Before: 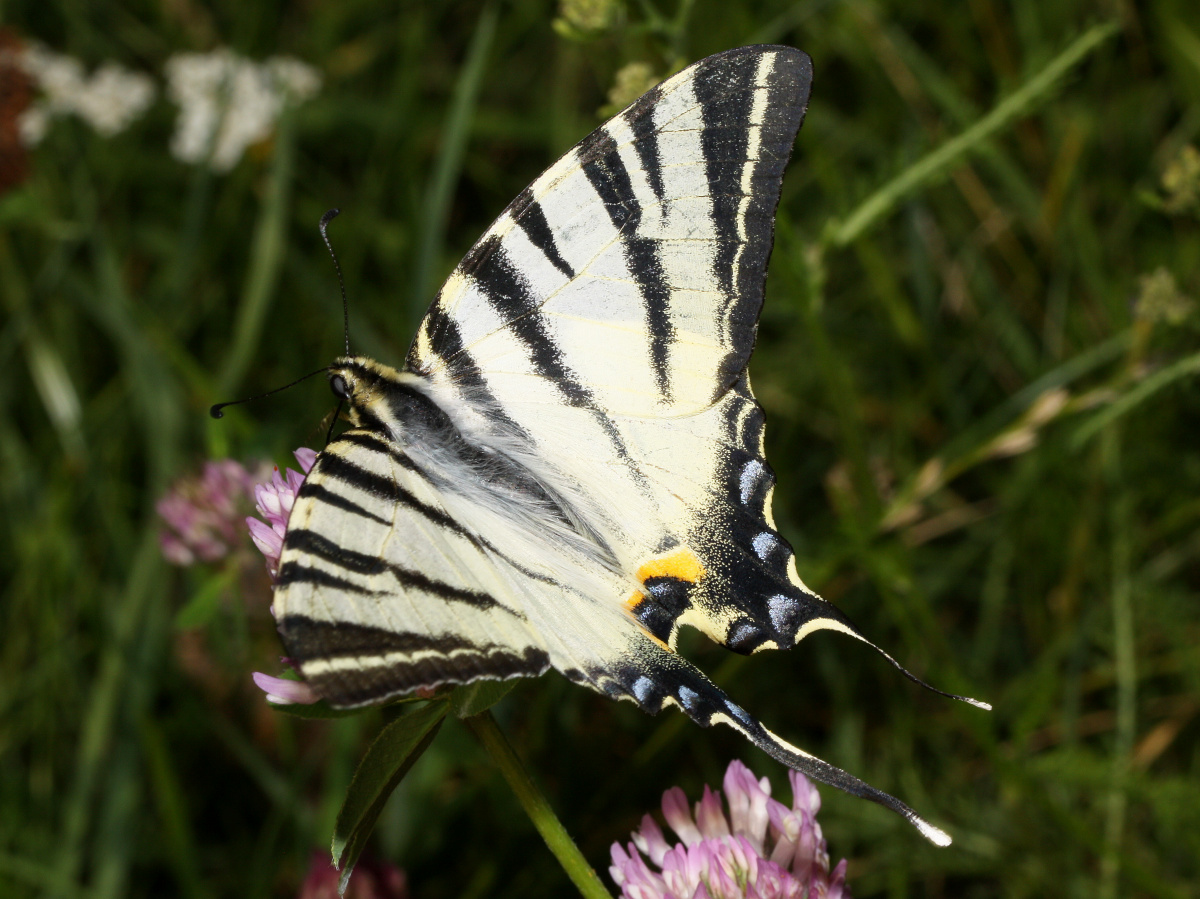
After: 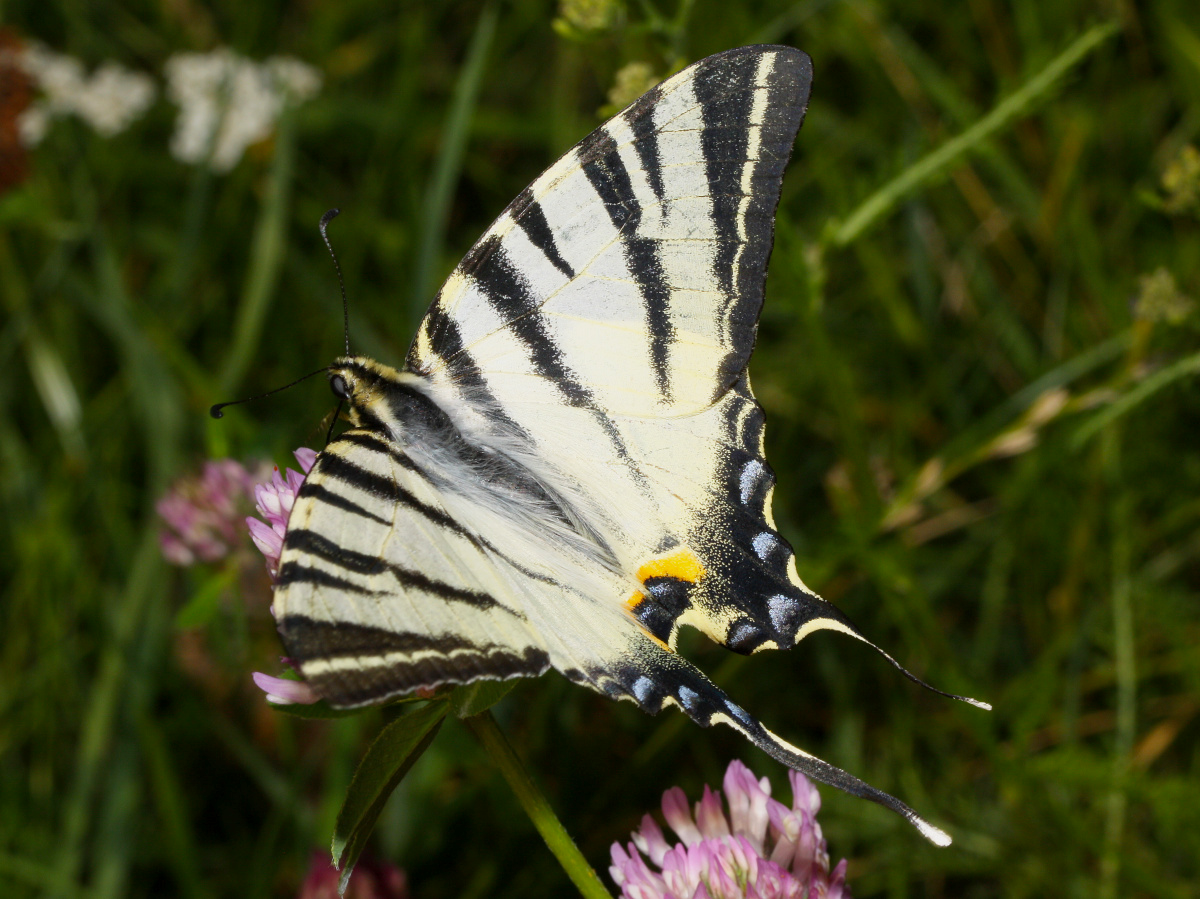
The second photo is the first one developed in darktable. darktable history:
color balance rgb: perceptual saturation grading › global saturation 19.513%, global vibrance -16.387%, contrast -6.385%
